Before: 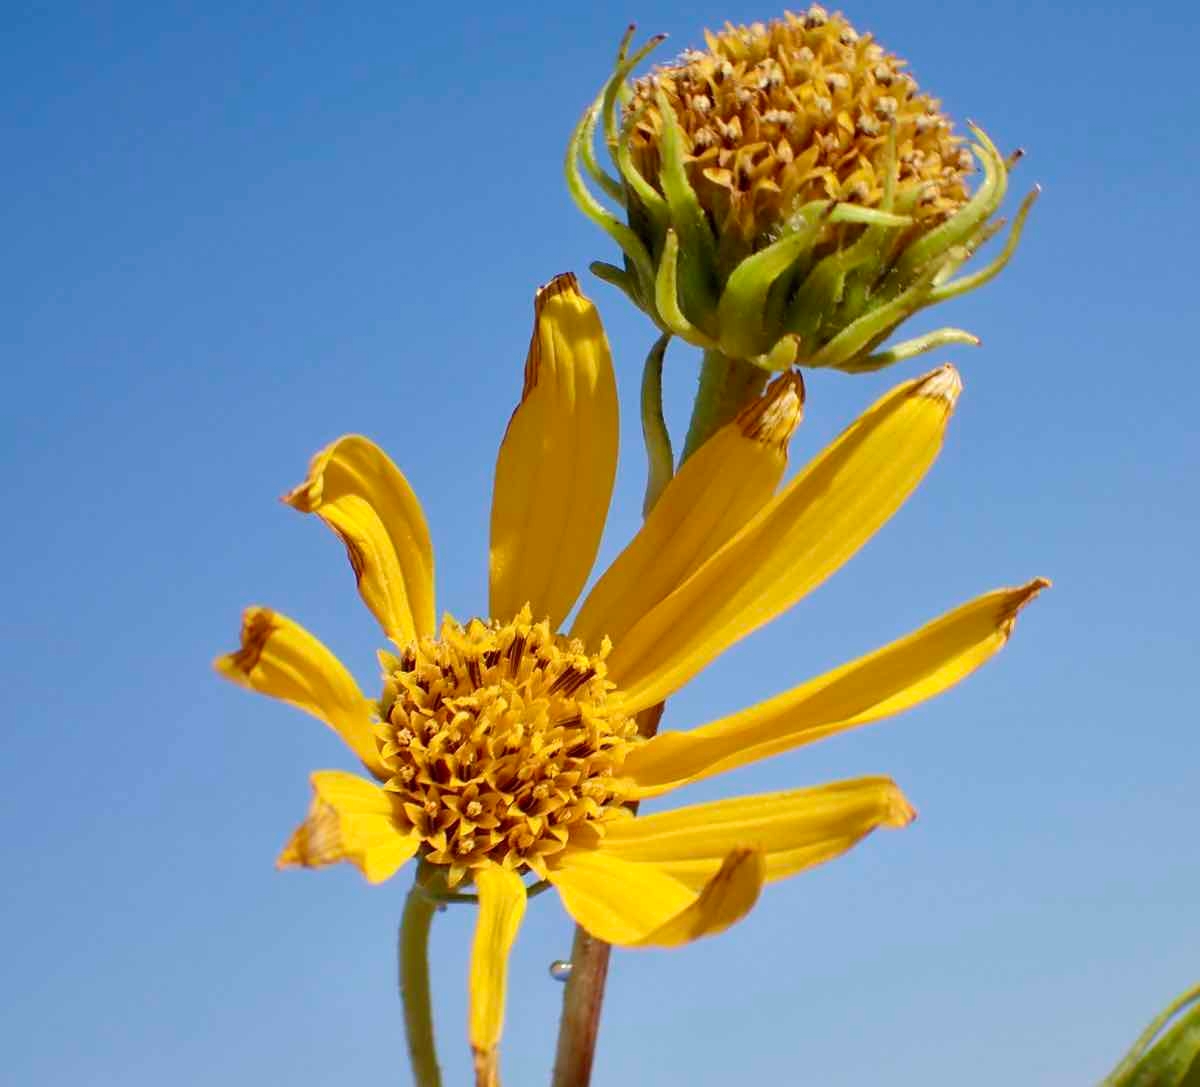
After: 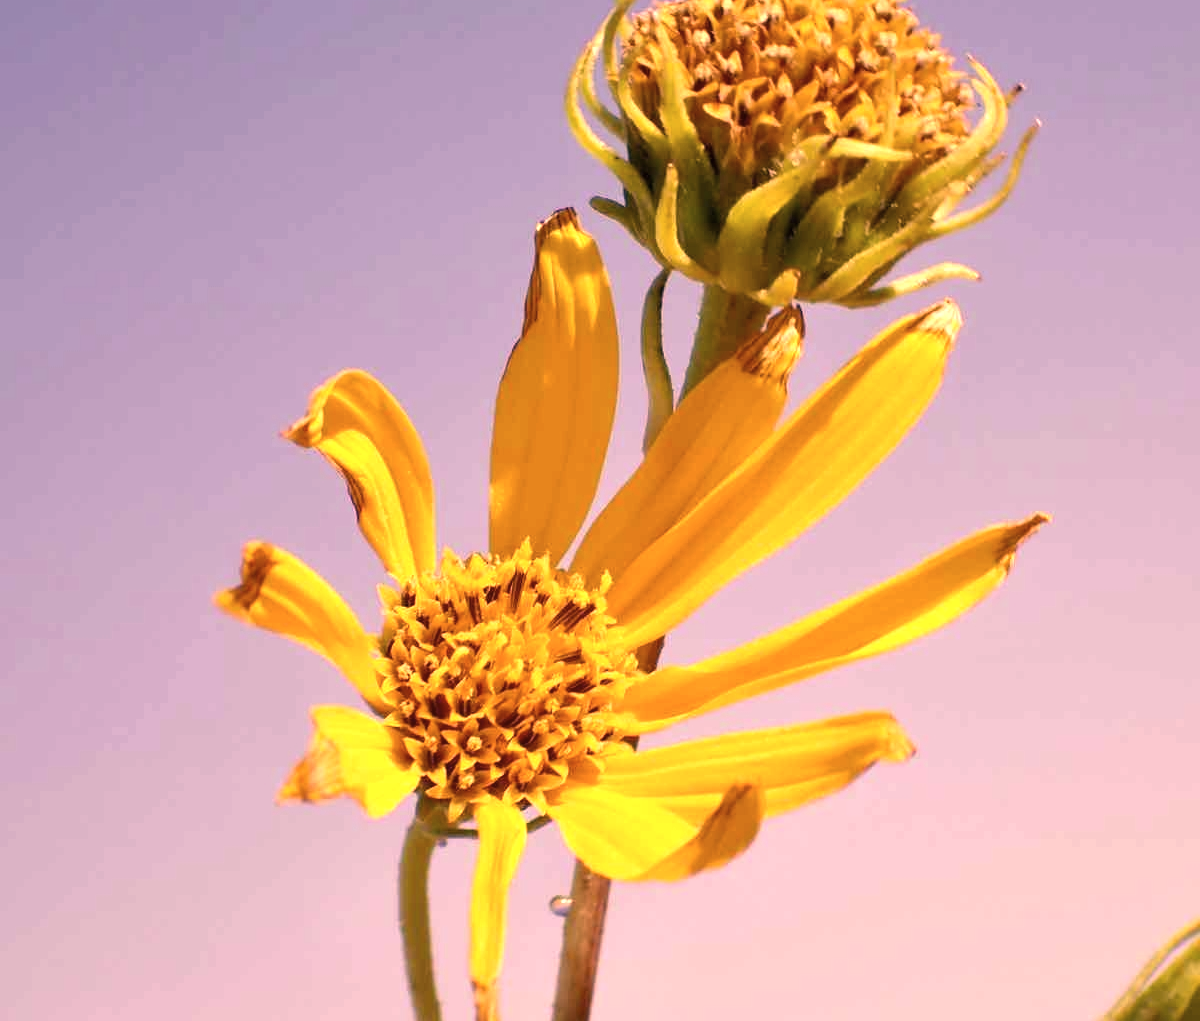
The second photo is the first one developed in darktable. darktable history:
crop and rotate: top 6.02%
exposure: black level correction 0, exposure 0.695 EV, compensate highlight preservation false
color correction: highlights a* 39.99, highlights b* 39.71, saturation 0.688
